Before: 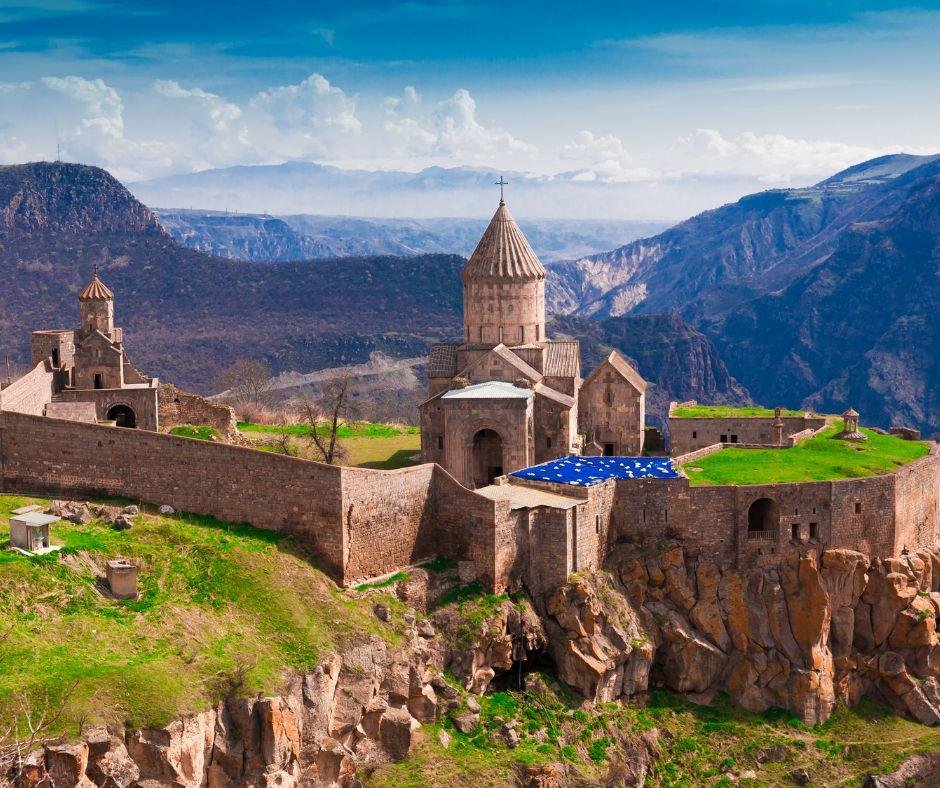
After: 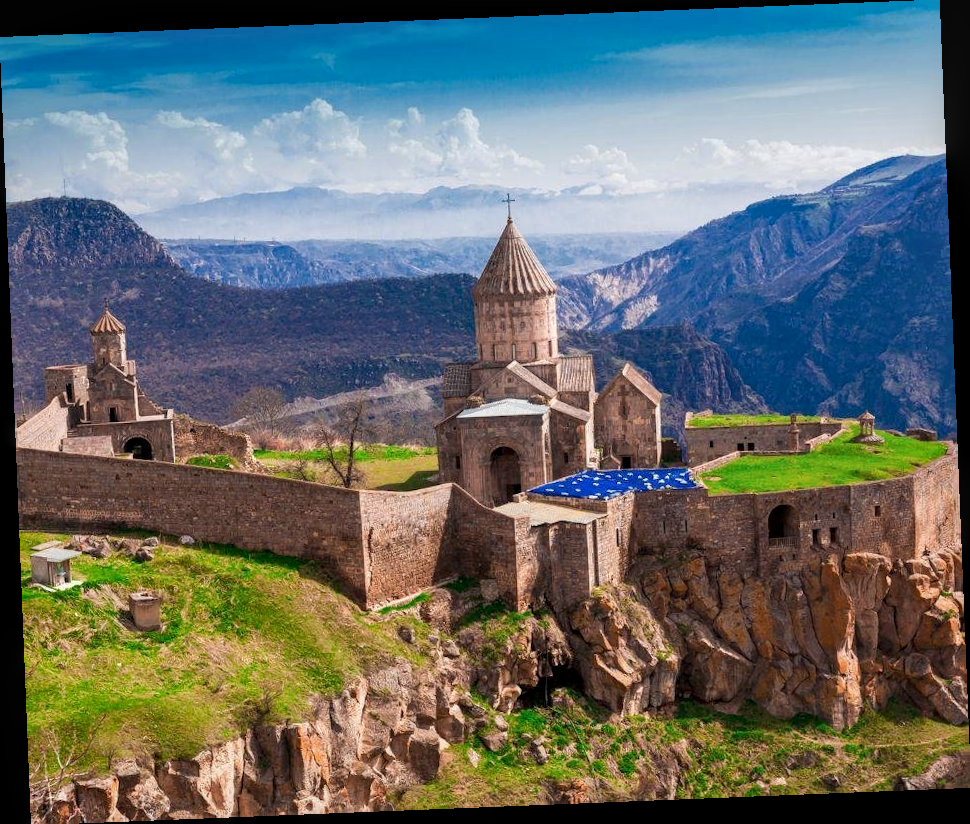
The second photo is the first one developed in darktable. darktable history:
white balance: red 0.986, blue 1.01
local contrast: on, module defaults
rotate and perspective: rotation -2.29°, automatic cropping off
